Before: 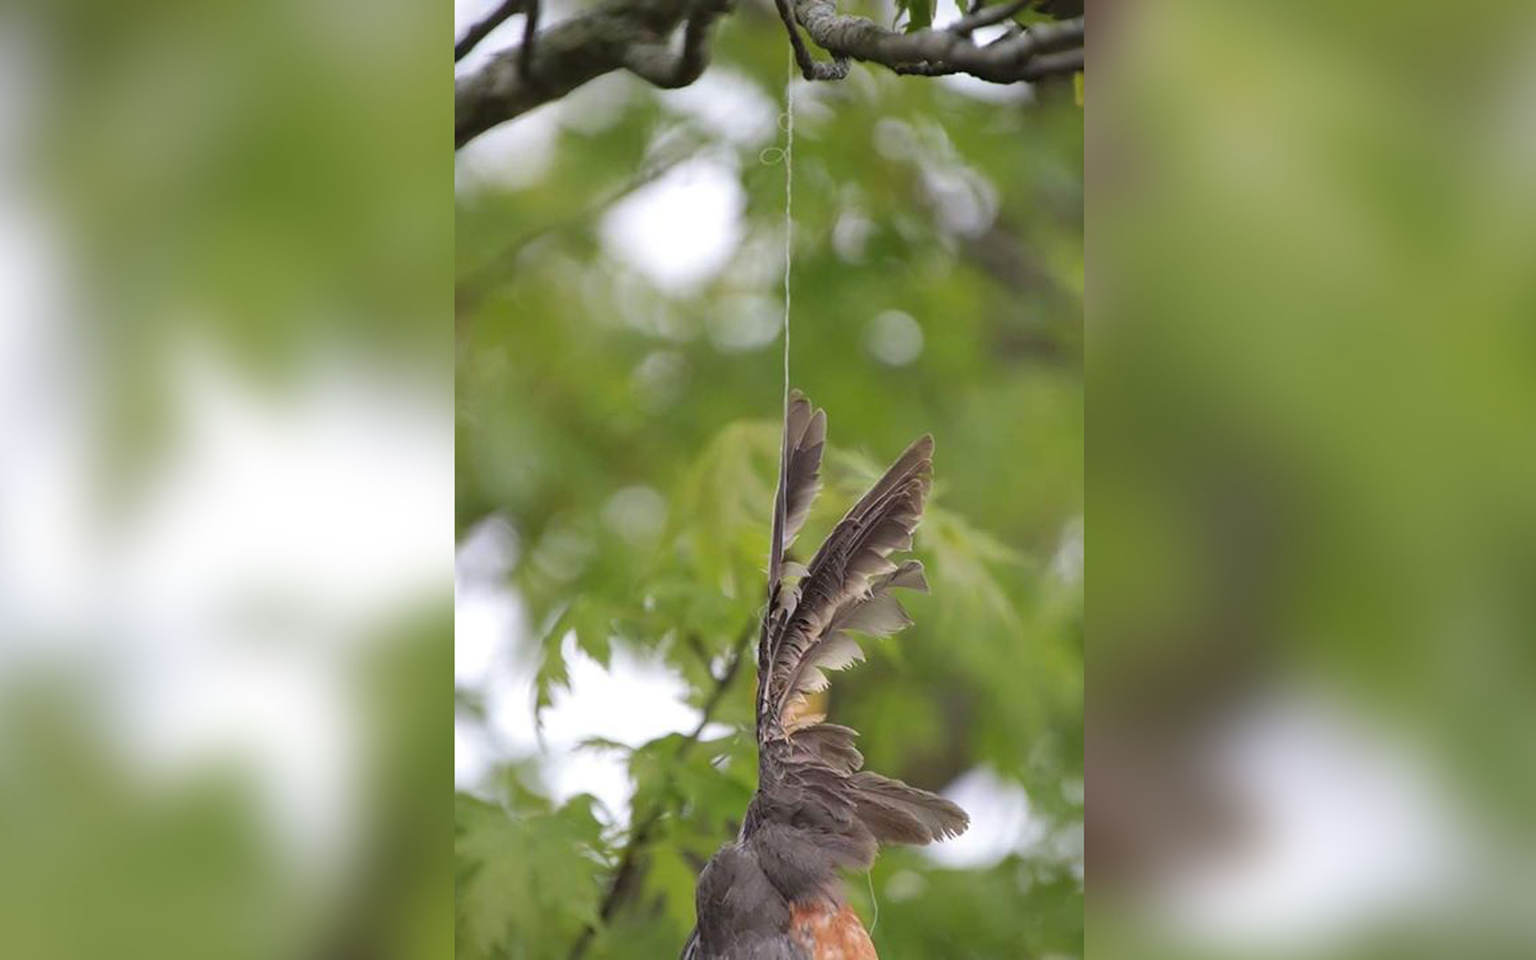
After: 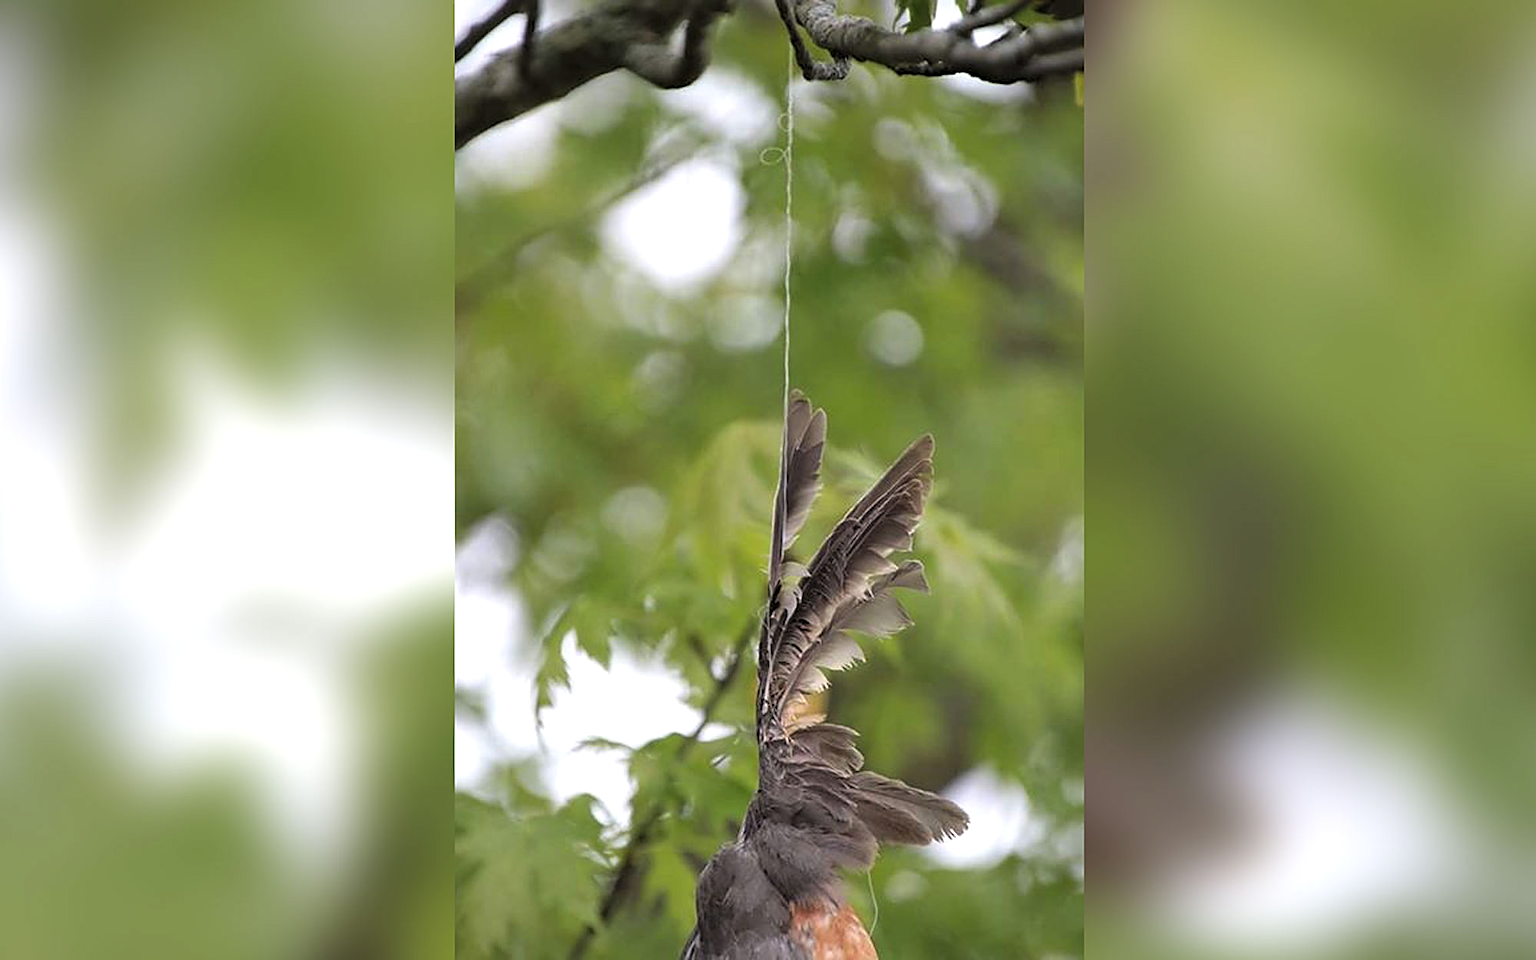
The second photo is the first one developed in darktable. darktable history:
levels: levels [0.062, 0.494, 0.925]
sharpen: on, module defaults
contrast brightness saturation: saturation -0.048
